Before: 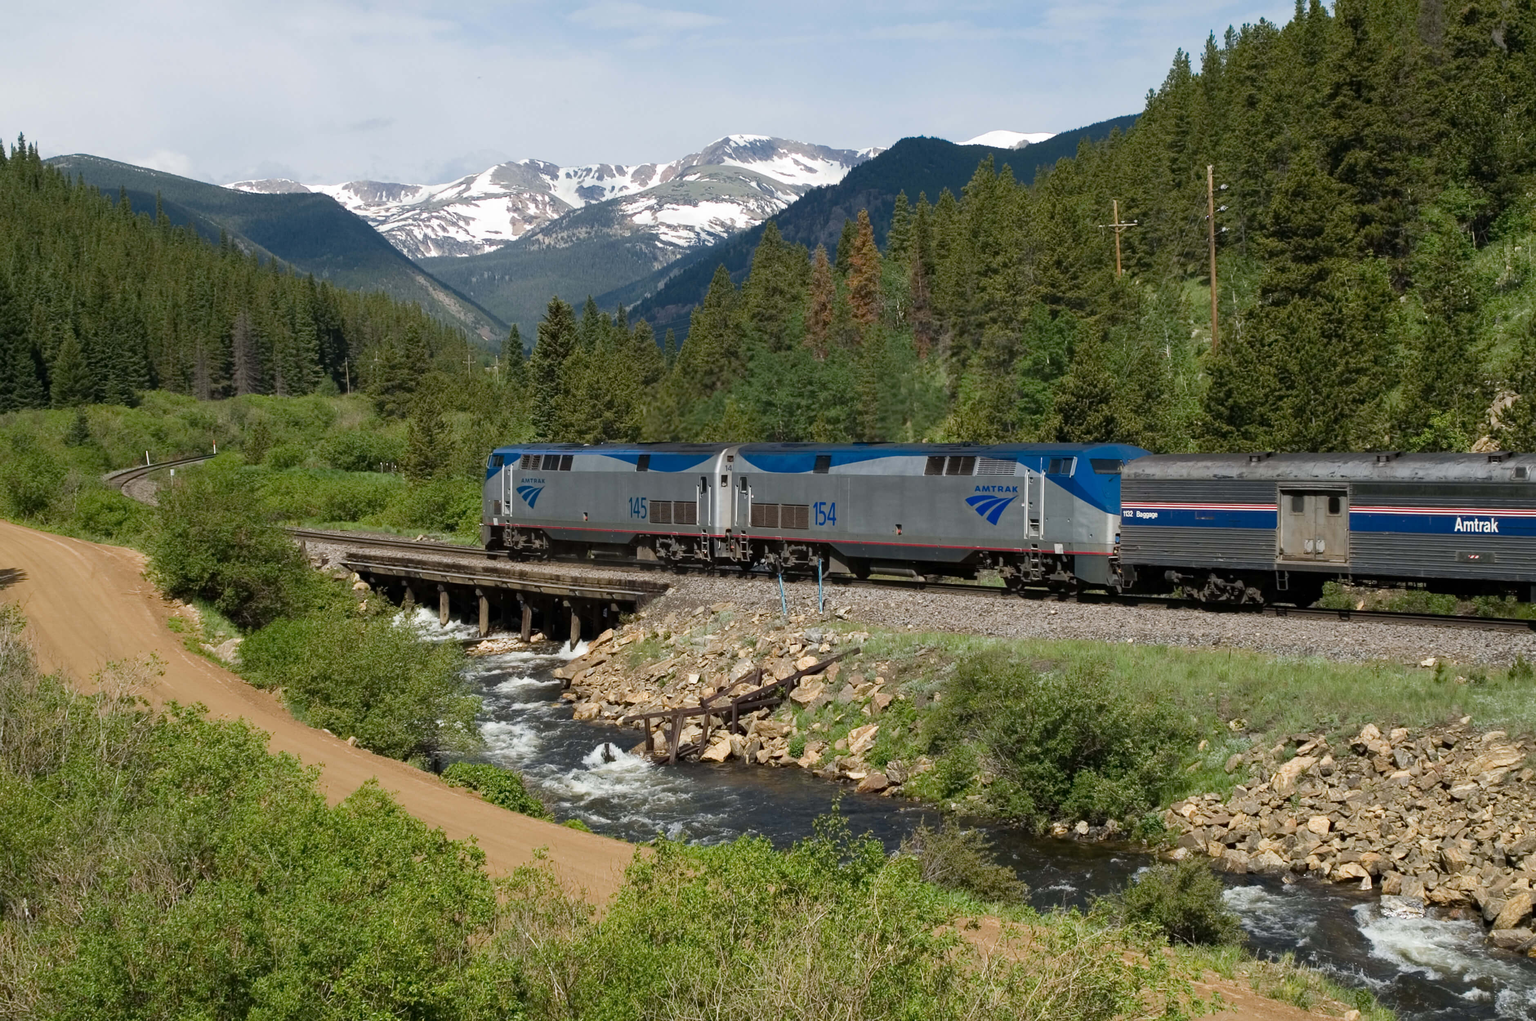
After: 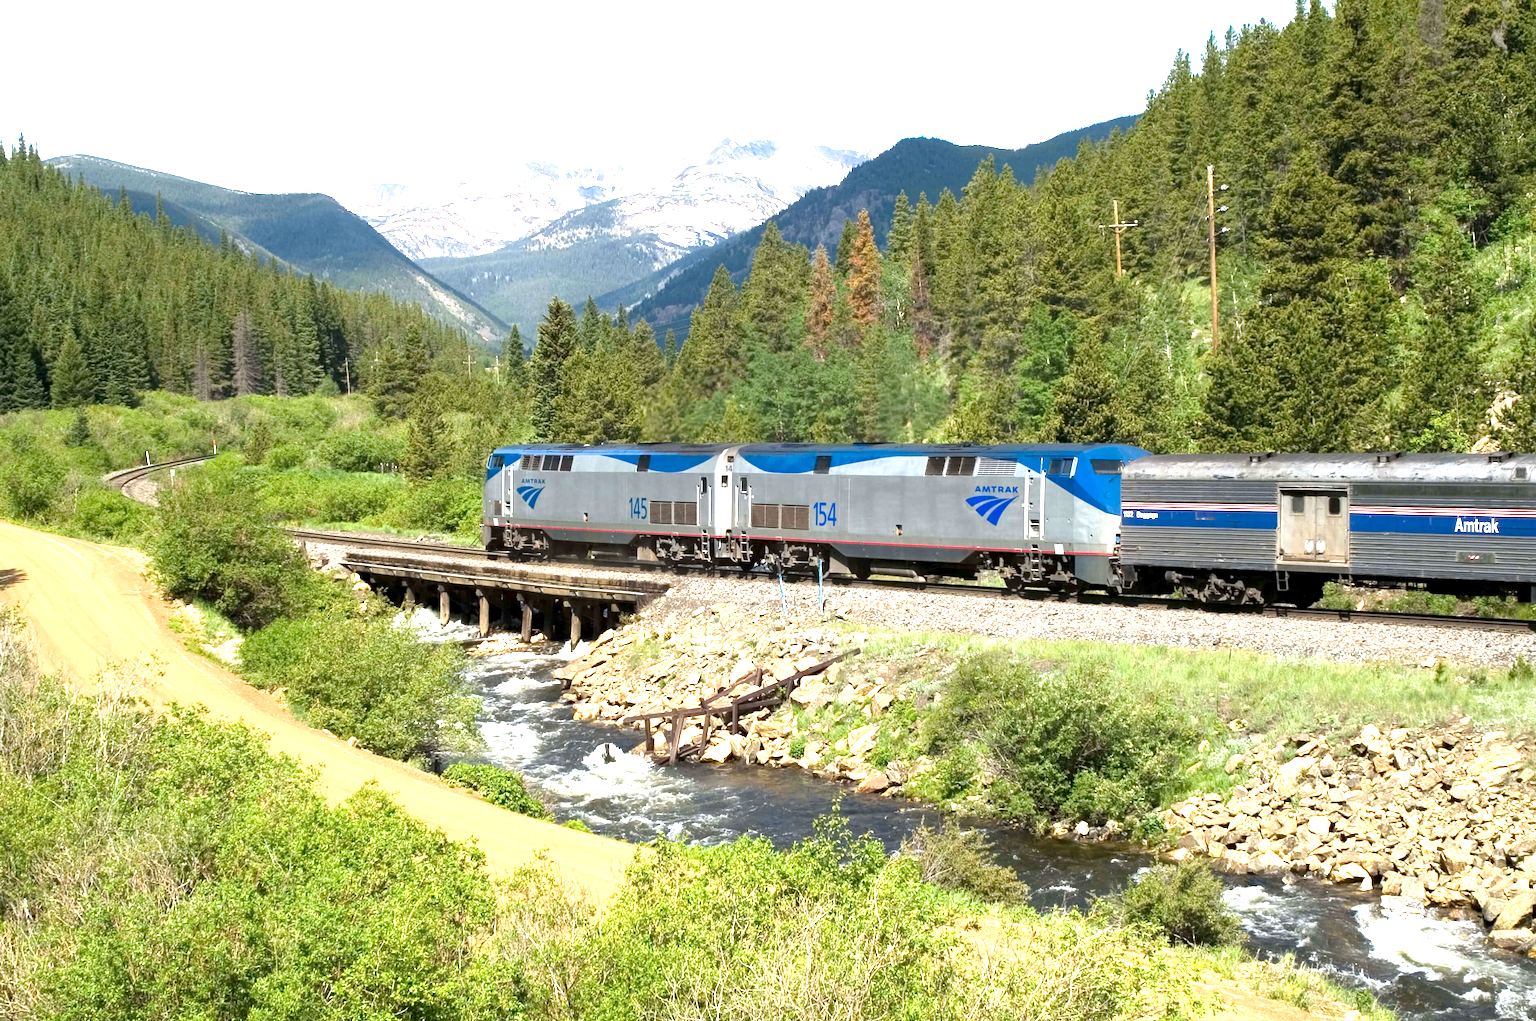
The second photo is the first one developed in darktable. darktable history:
rotate and perspective: automatic cropping original format, crop left 0, crop top 0
exposure: black level correction 0.001, exposure 1.735 EV, compensate highlight preservation false
